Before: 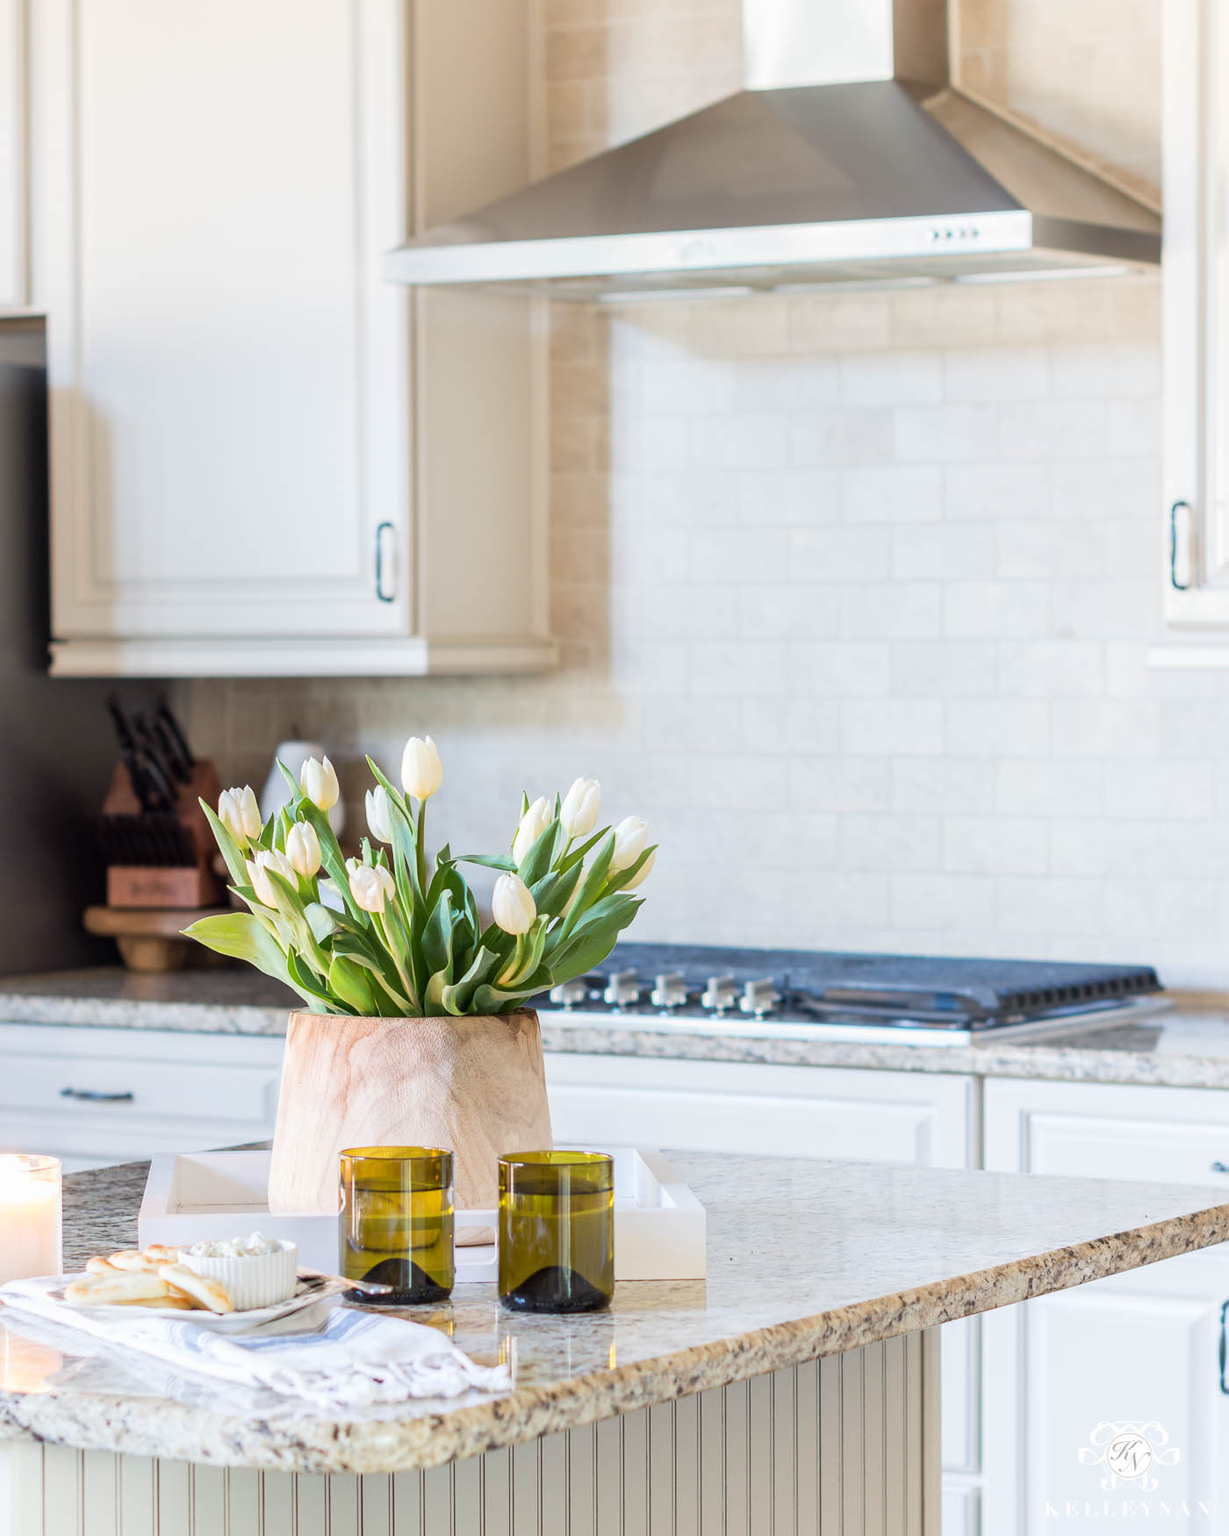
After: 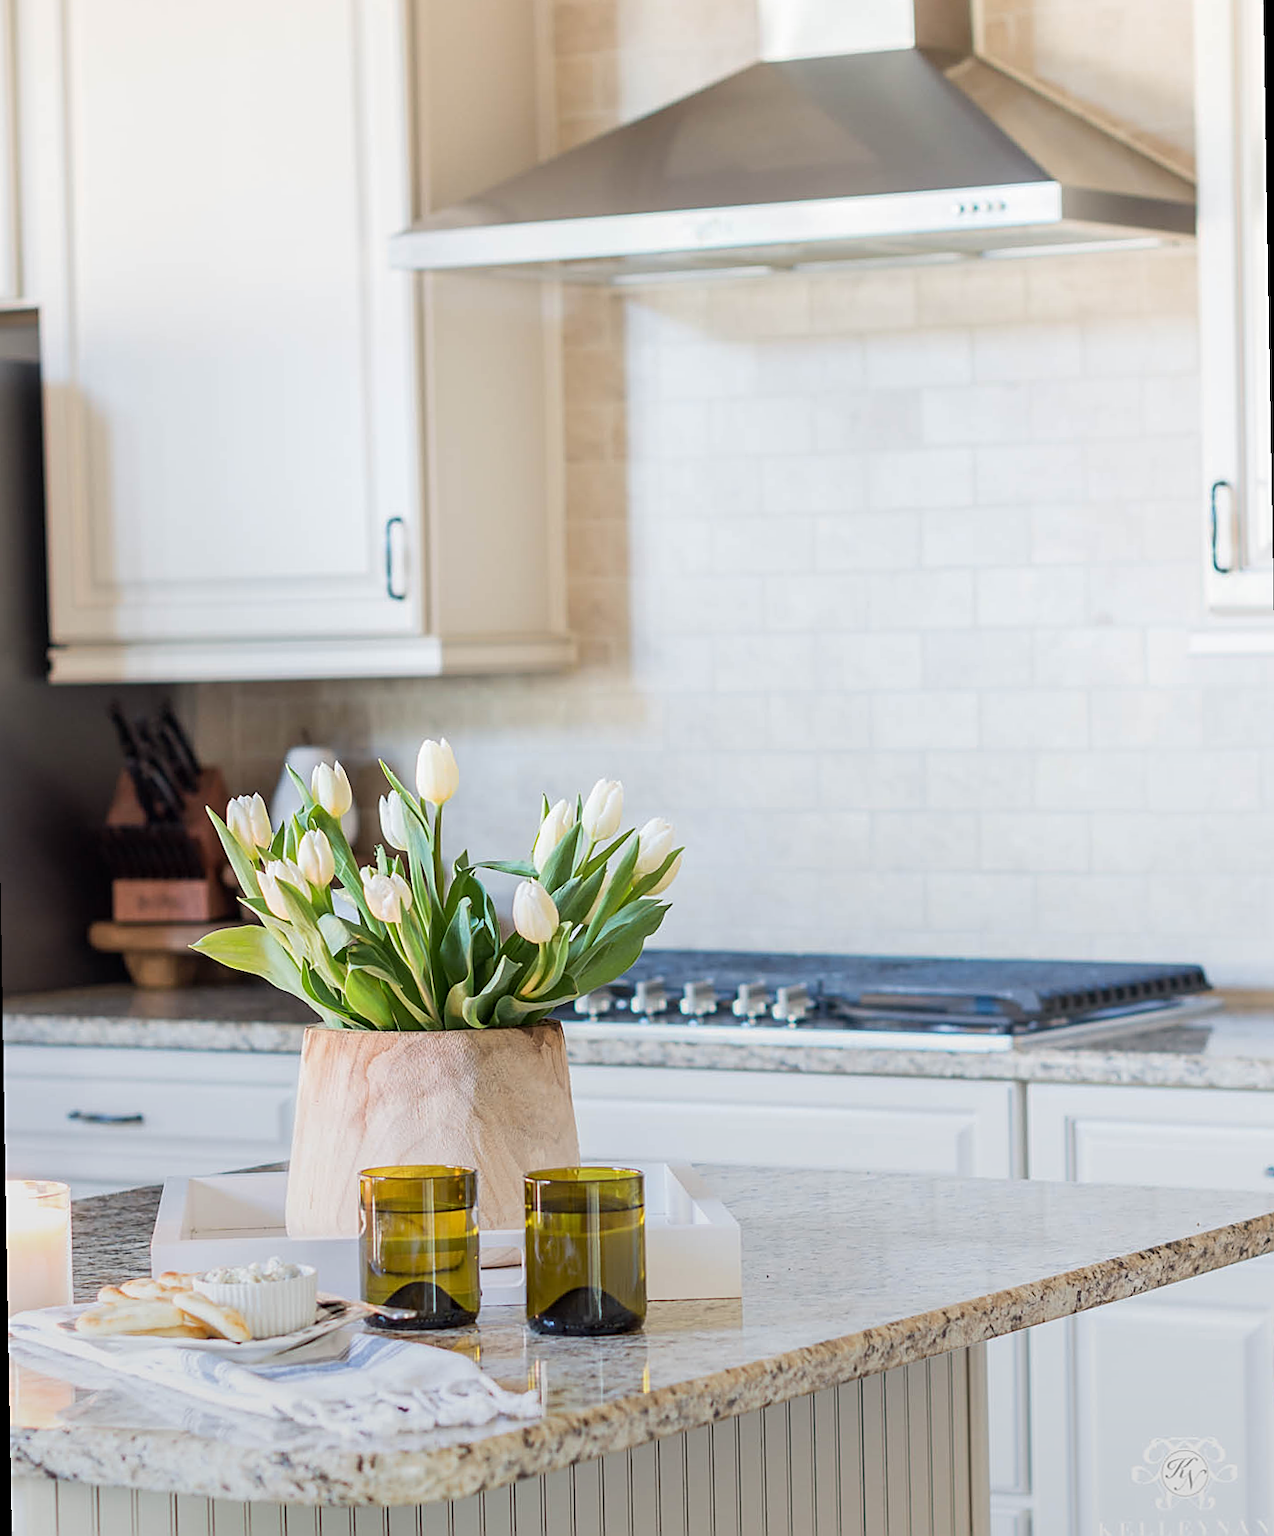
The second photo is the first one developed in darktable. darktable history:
sharpen: on, module defaults
rotate and perspective: rotation -1°, crop left 0.011, crop right 0.989, crop top 0.025, crop bottom 0.975
graduated density: rotation -180°, offset 27.42
